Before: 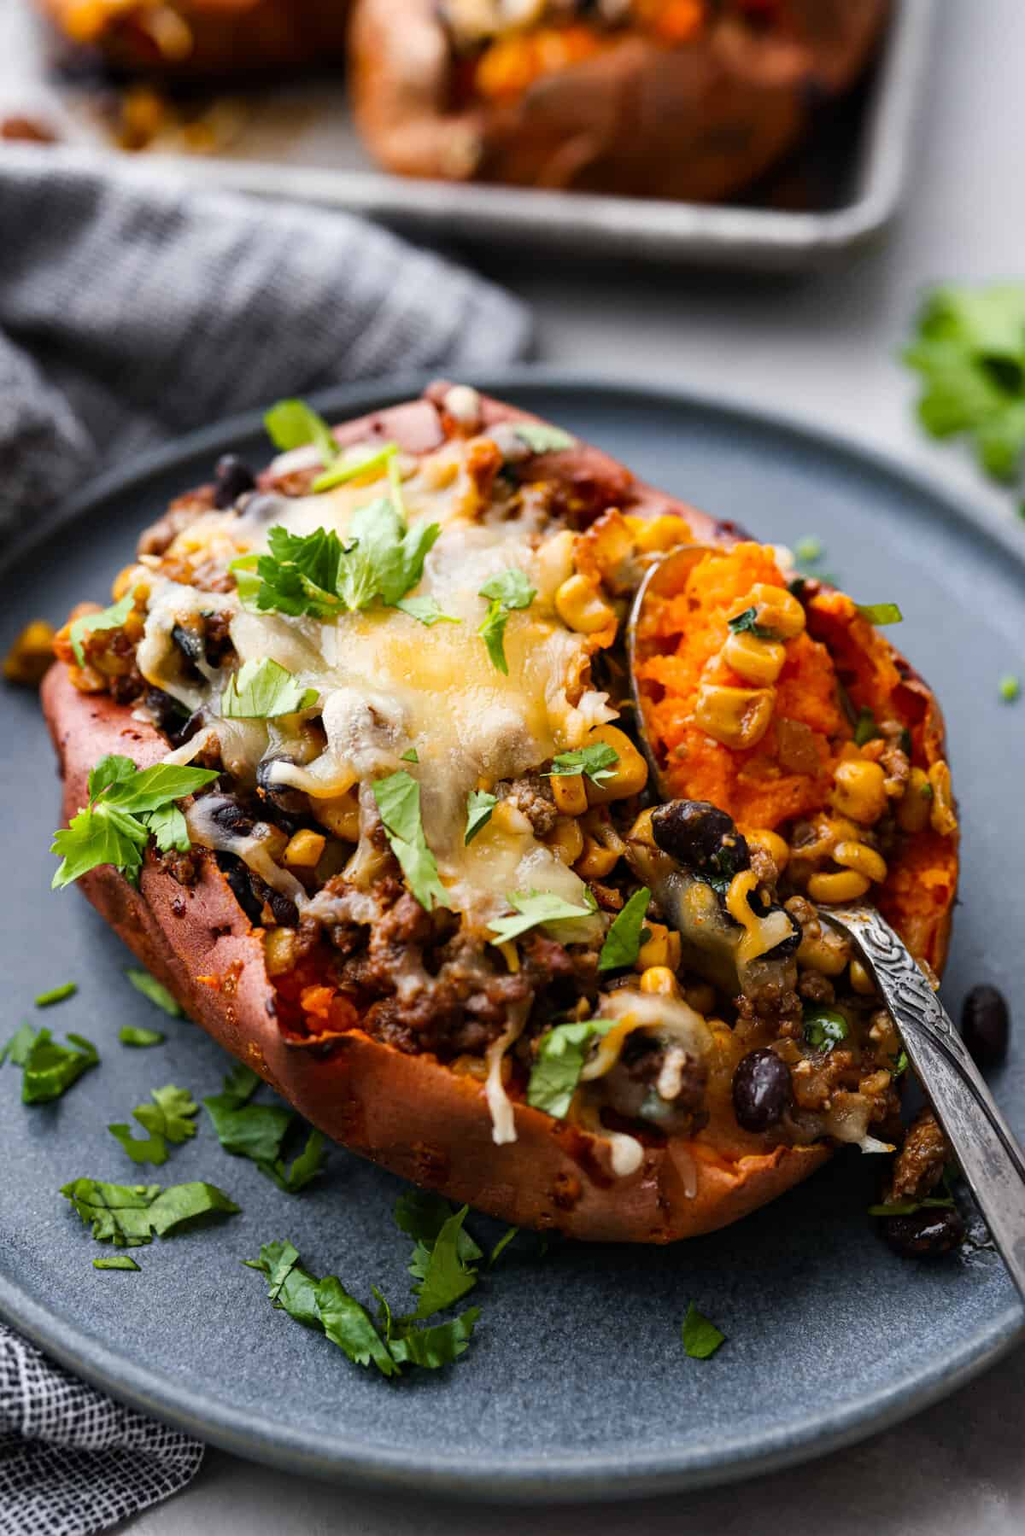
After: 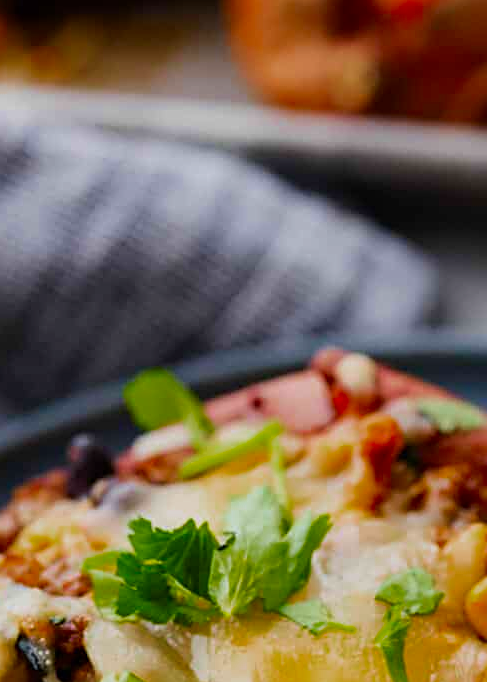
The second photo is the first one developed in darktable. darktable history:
crop: left 15.452%, top 5.459%, right 43.956%, bottom 56.62%
exposure: exposure -0.492 EV, compensate highlight preservation false
velvia: on, module defaults
sharpen: on, module defaults
color zones: curves: ch0 [(0, 0.425) (0.143, 0.422) (0.286, 0.42) (0.429, 0.419) (0.571, 0.419) (0.714, 0.42) (0.857, 0.422) (1, 0.425)]; ch1 [(0, 0.666) (0.143, 0.669) (0.286, 0.671) (0.429, 0.67) (0.571, 0.67) (0.714, 0.67) (0.857, 0.67) (1, 0.666)]
